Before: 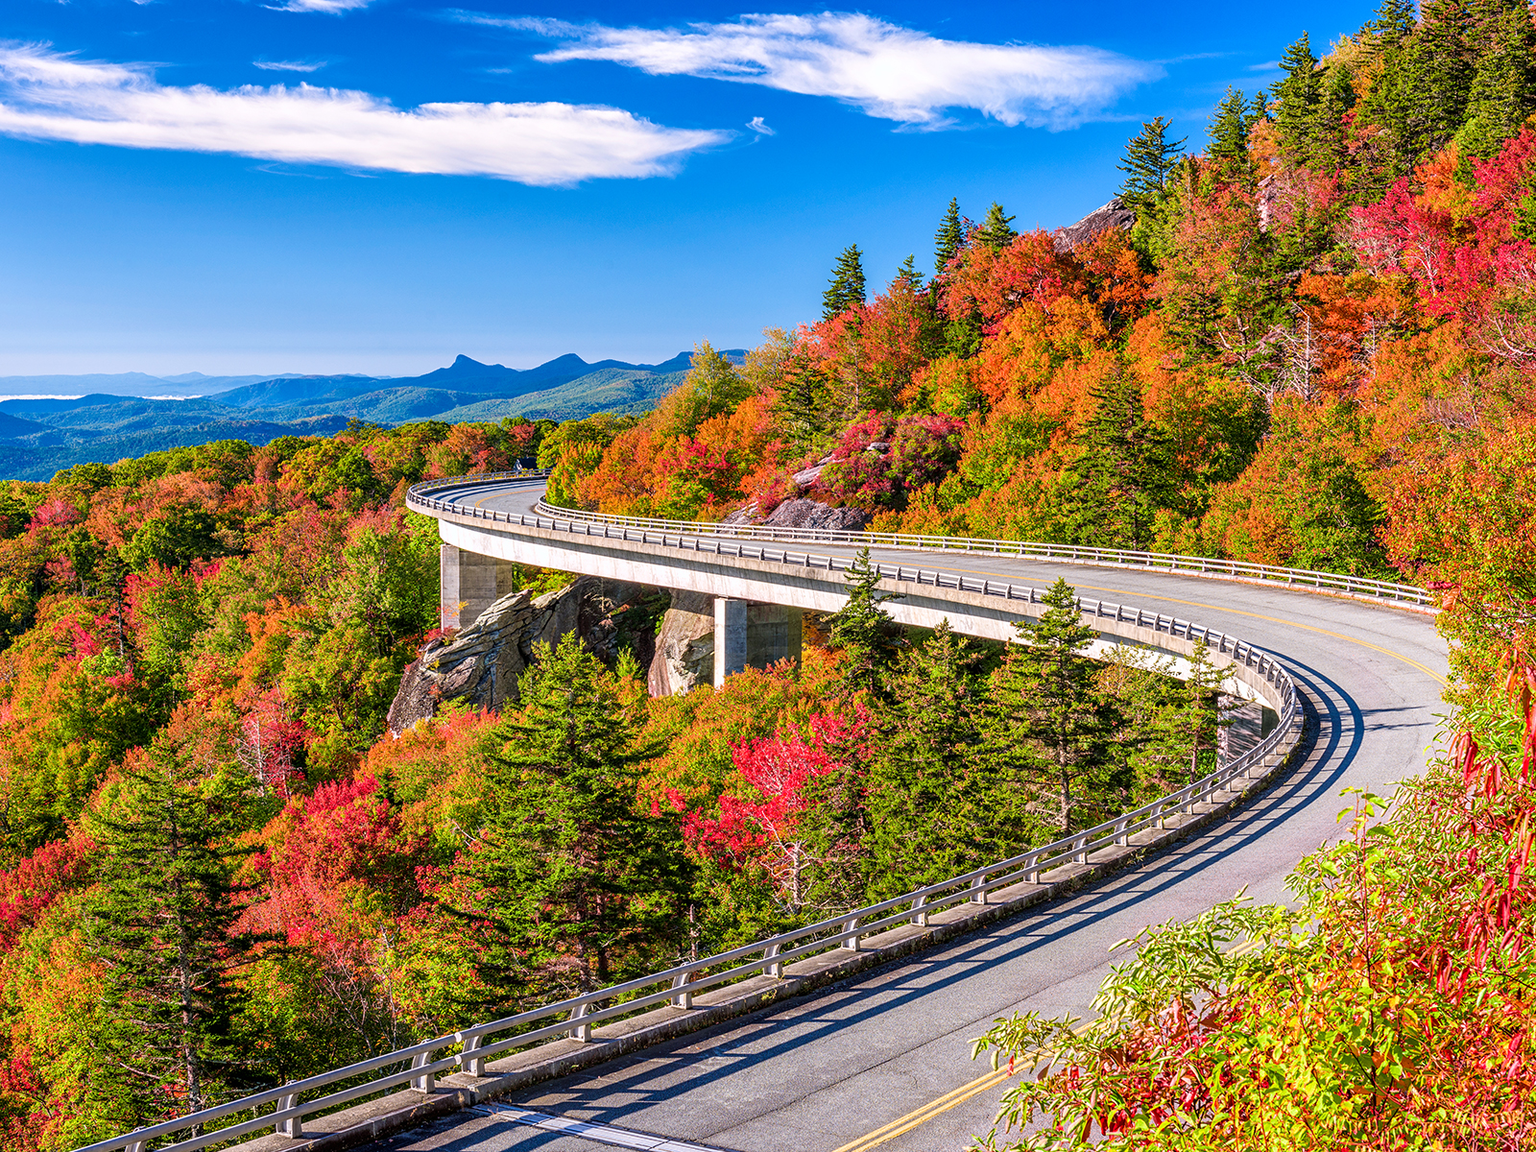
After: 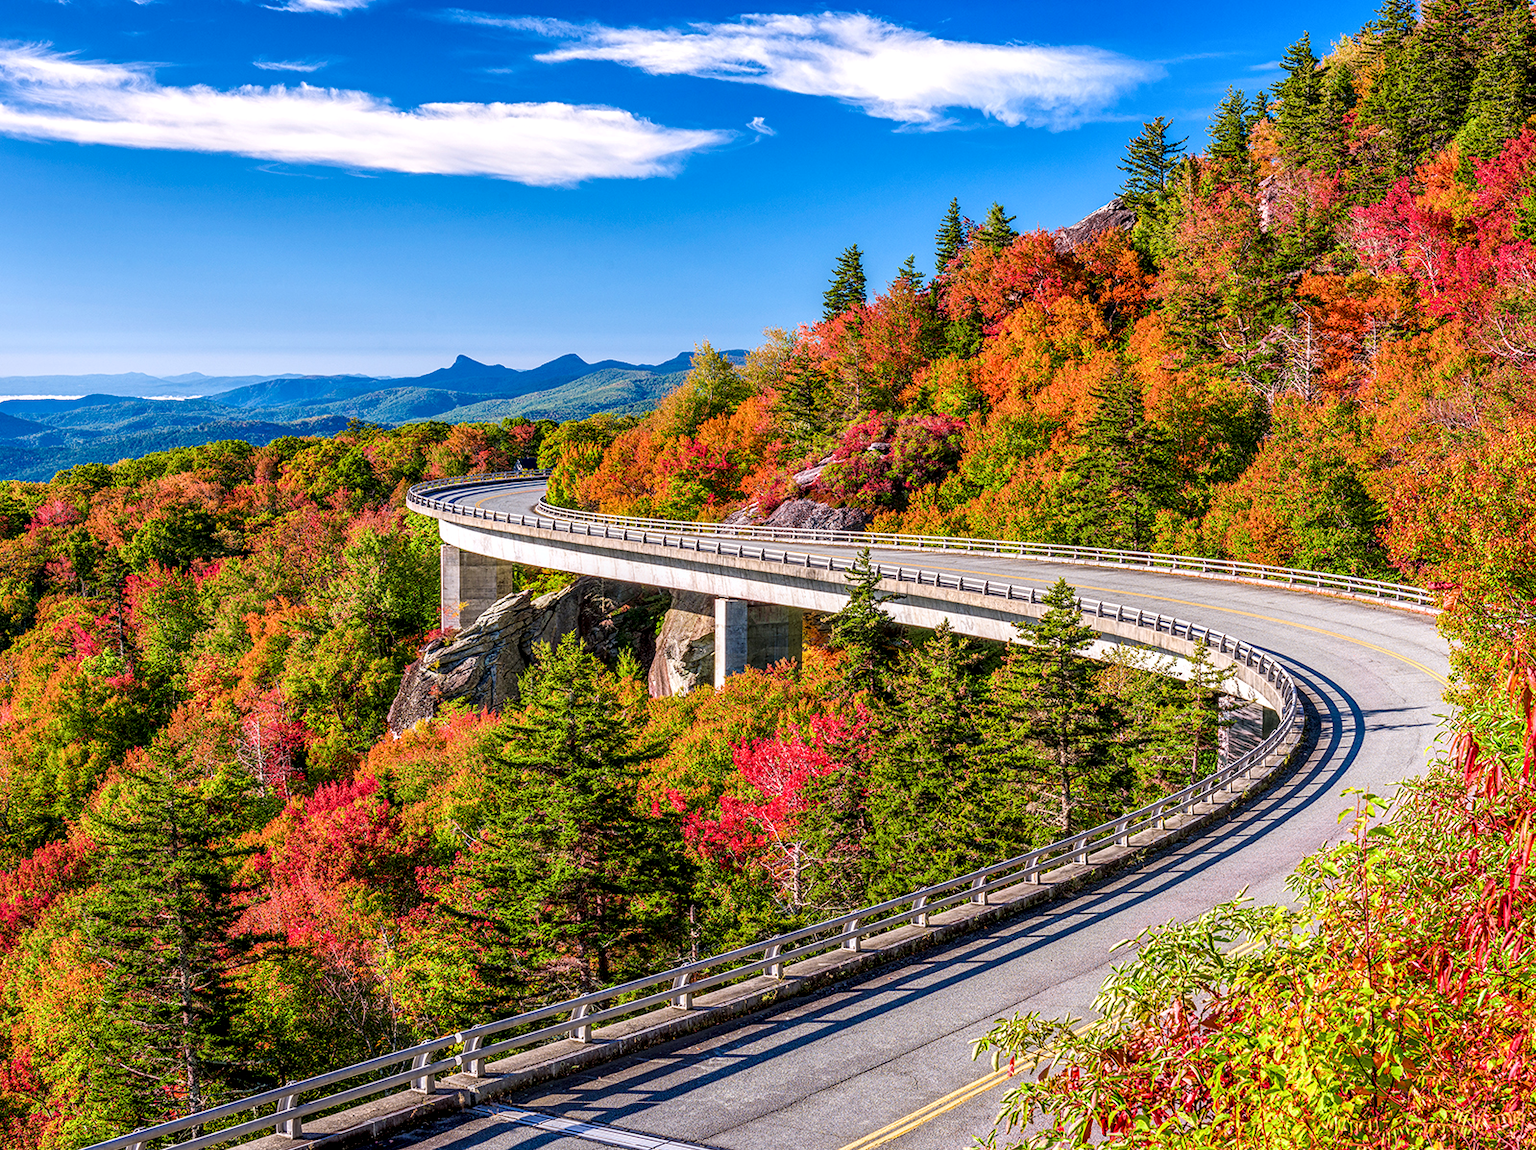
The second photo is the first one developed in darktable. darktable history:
local contrast: shadows 94%
crop: top 0.05%, bottom 0.098%
